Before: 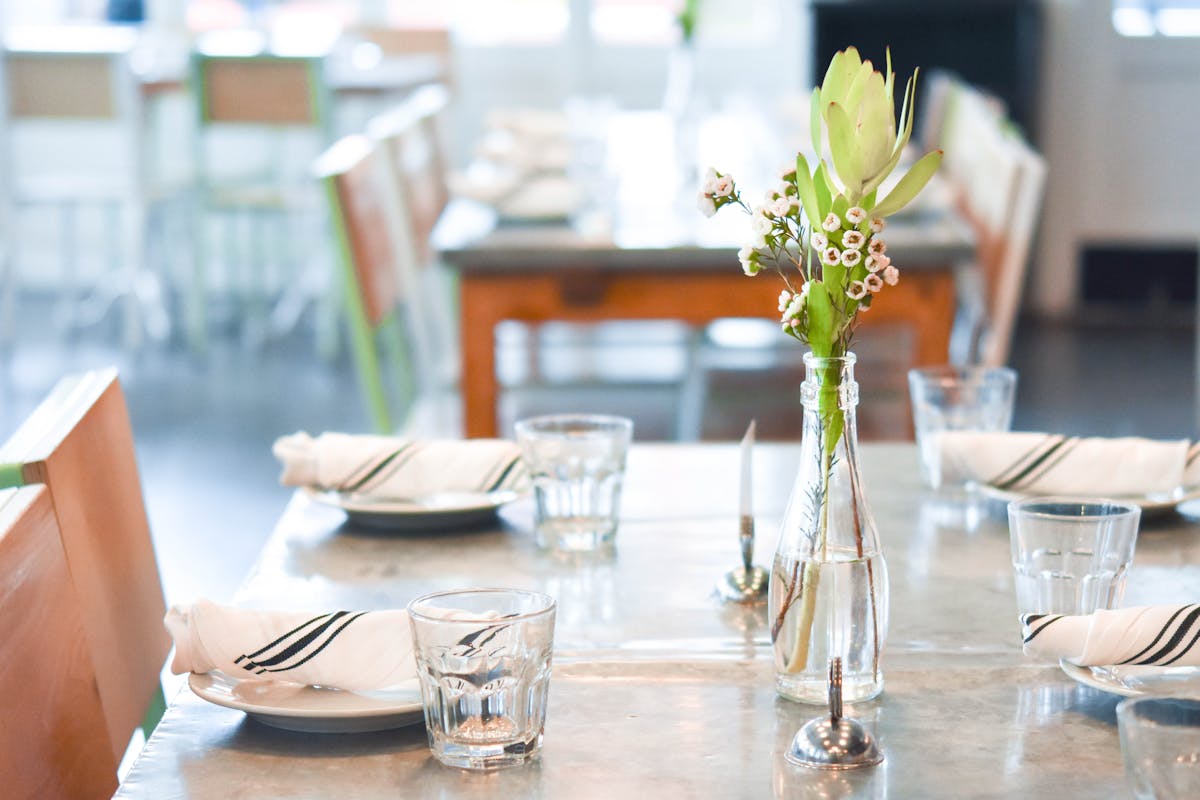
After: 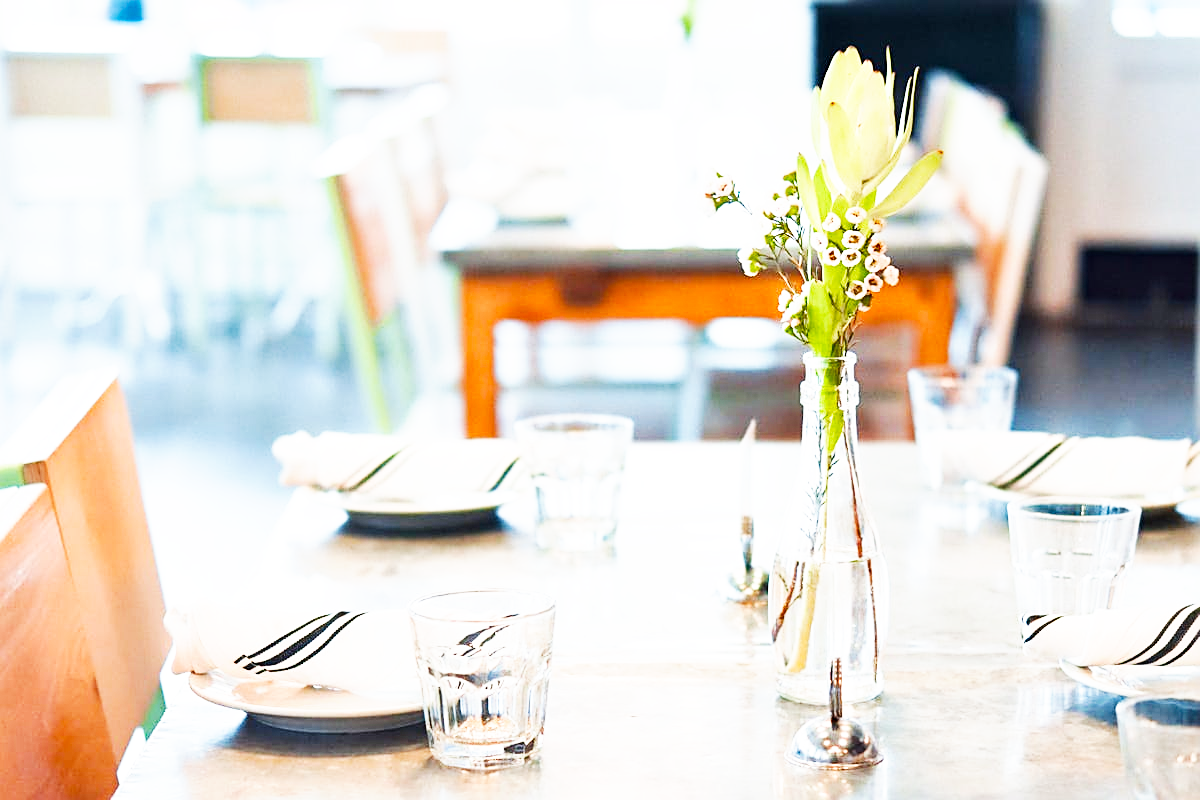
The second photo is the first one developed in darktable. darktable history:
base curve: curves: ch0 [(0, 0) (0.007, 0.004) (0.027, 0.03) (0.046, 0.07) (0.207, 0.54) (0.442, 0.872) (0.673, 0.972) (1, 1)], preserve colors none
haze removal: compatibility mode true
exposure: exposure -0.021 EV, compensate exposure bias true, compensate highlight preservation false
sharpen: on, module defaults
shadows and highlights: radius 330.39, shadows 53.28, highlights -99.1, compress 94.57%, highlights color adjustment 40.44%, soften with gaussian
